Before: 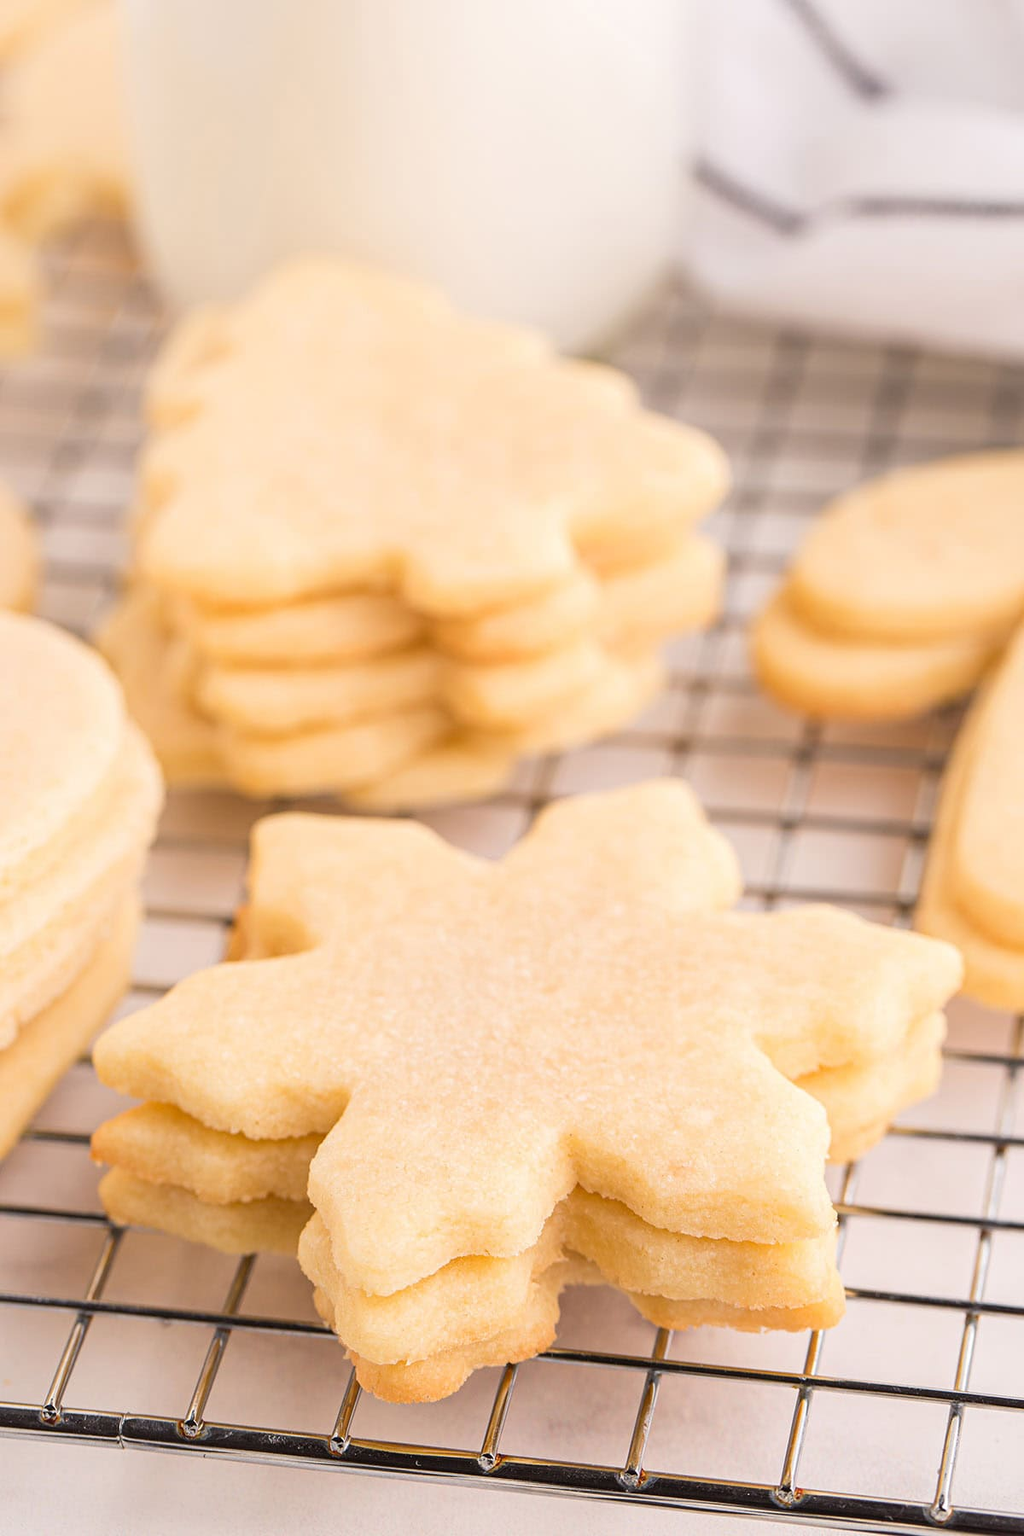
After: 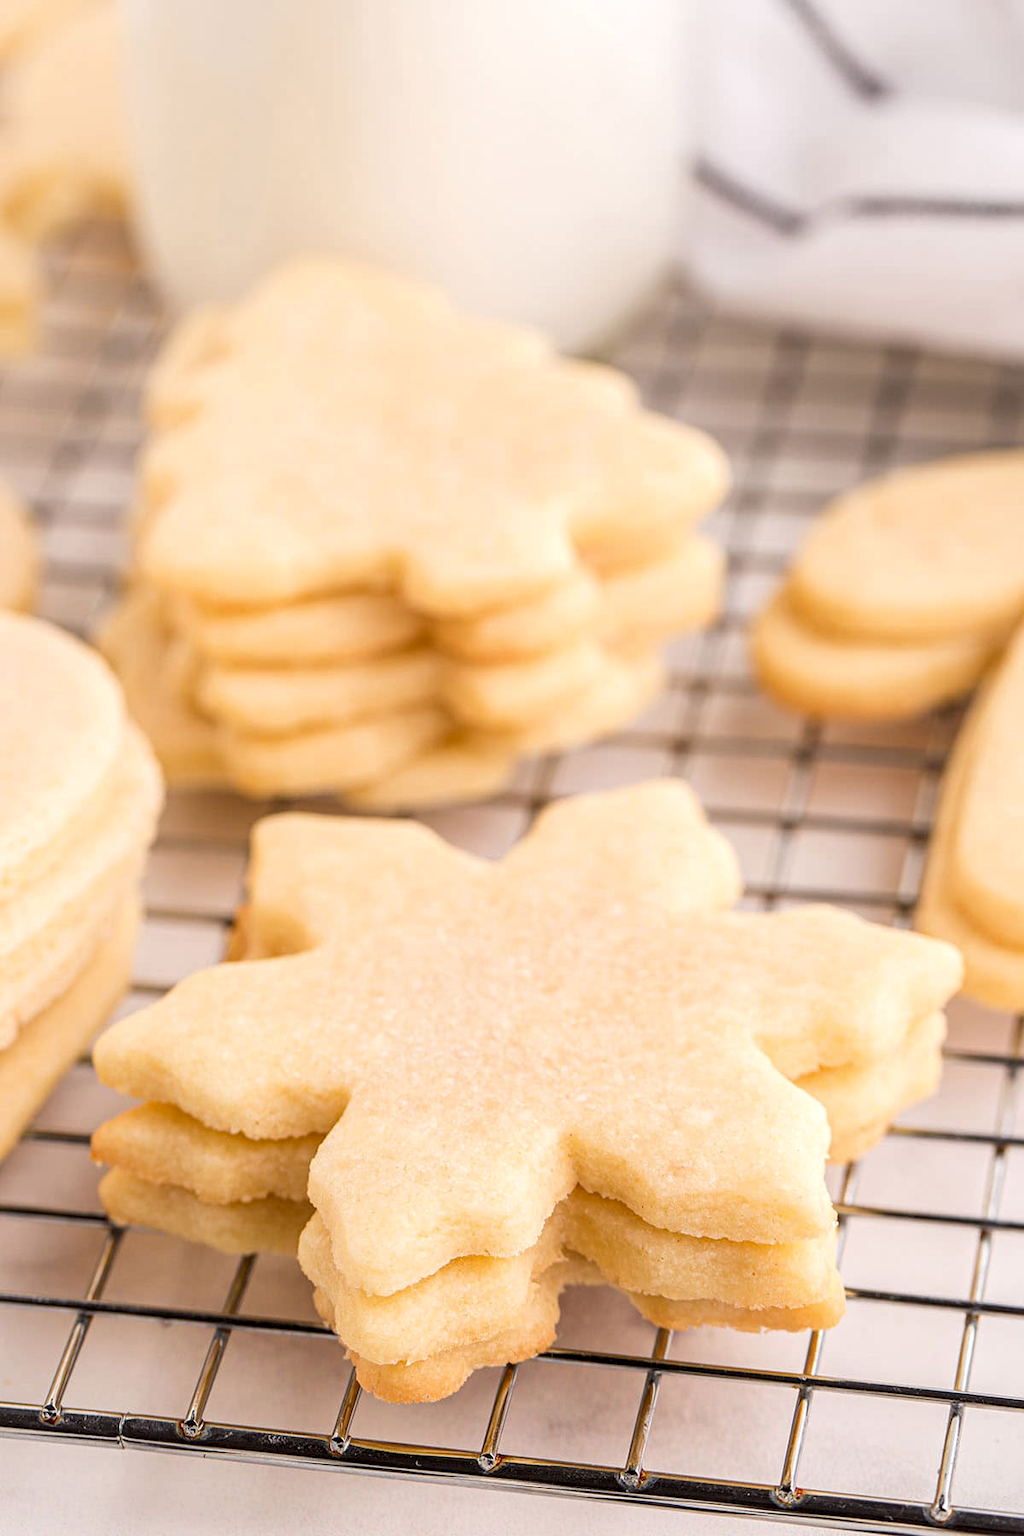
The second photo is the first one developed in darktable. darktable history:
local contrast: highlights 85%, shadows 83%
